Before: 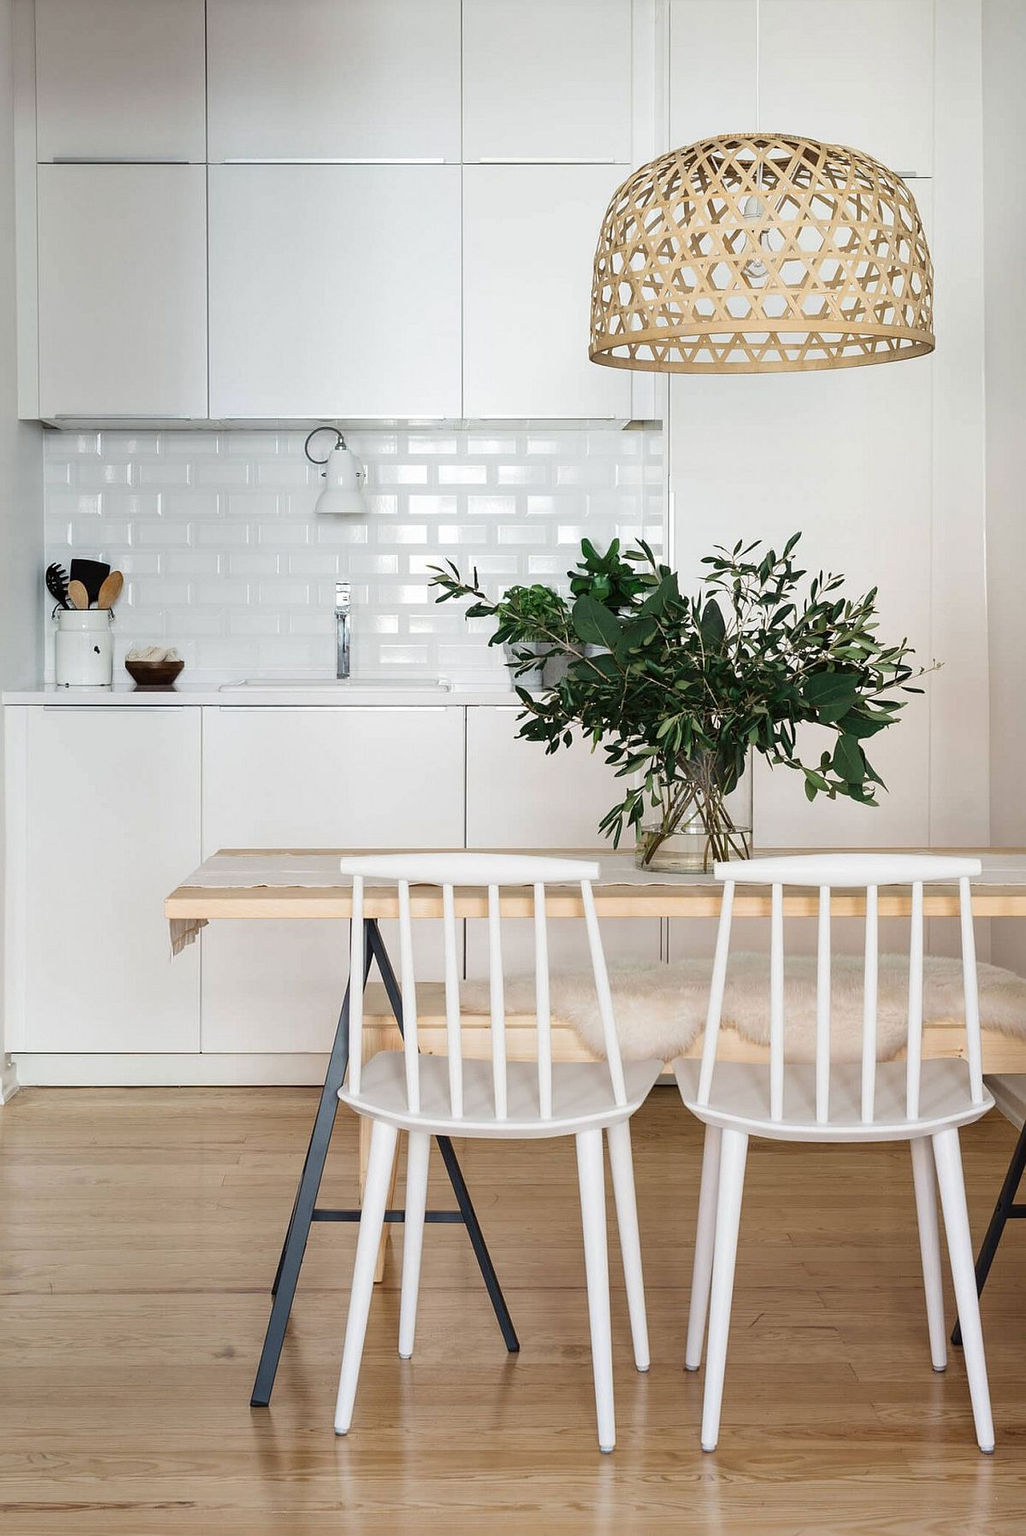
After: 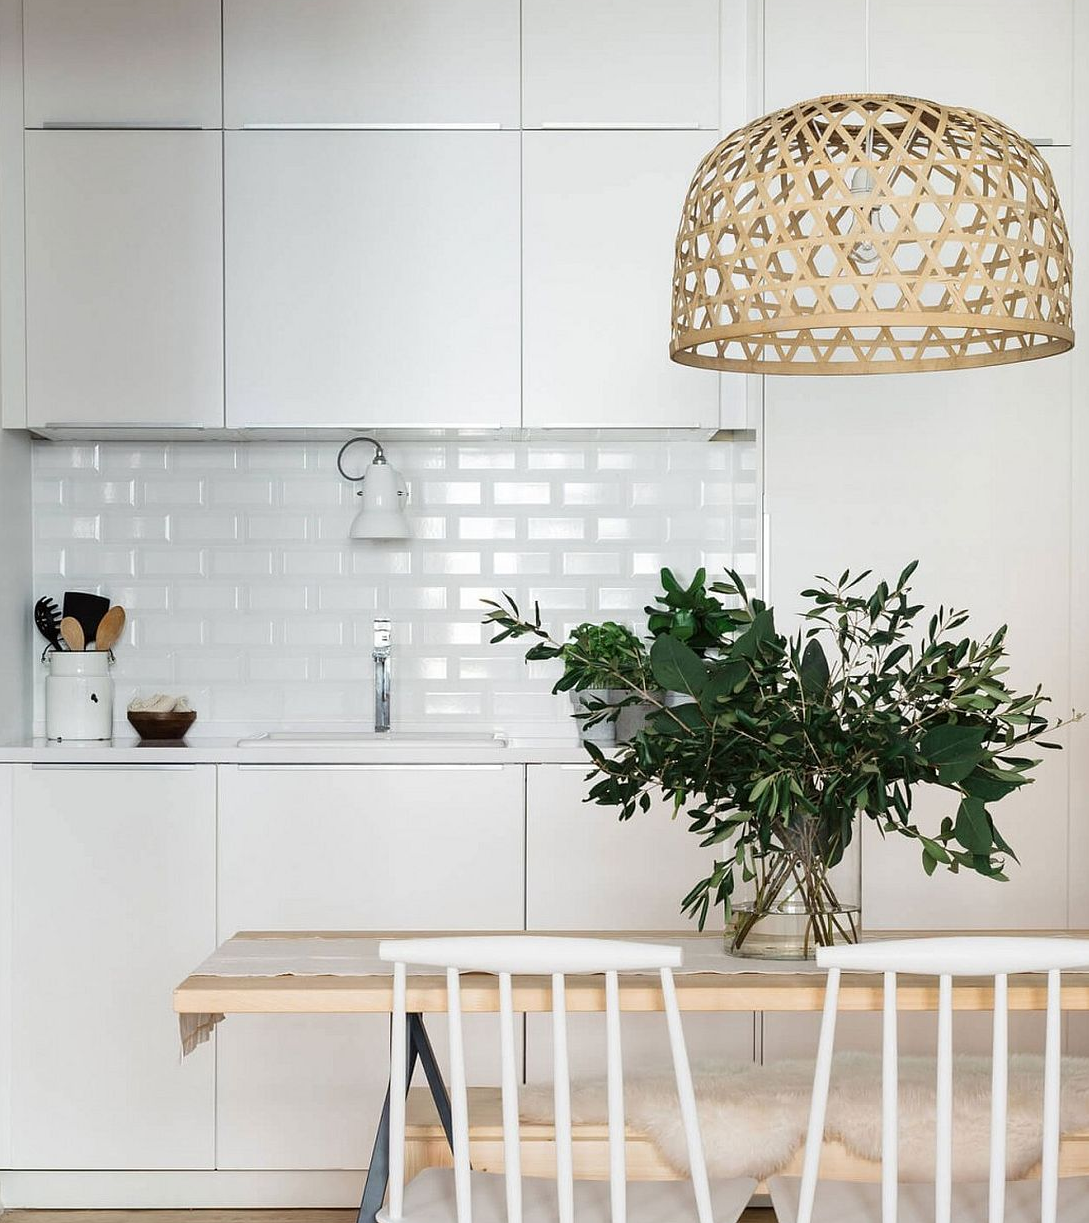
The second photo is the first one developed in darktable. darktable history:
crop: left 1.623%, top 3.459%, right 7.552%, bottom 28.44%
